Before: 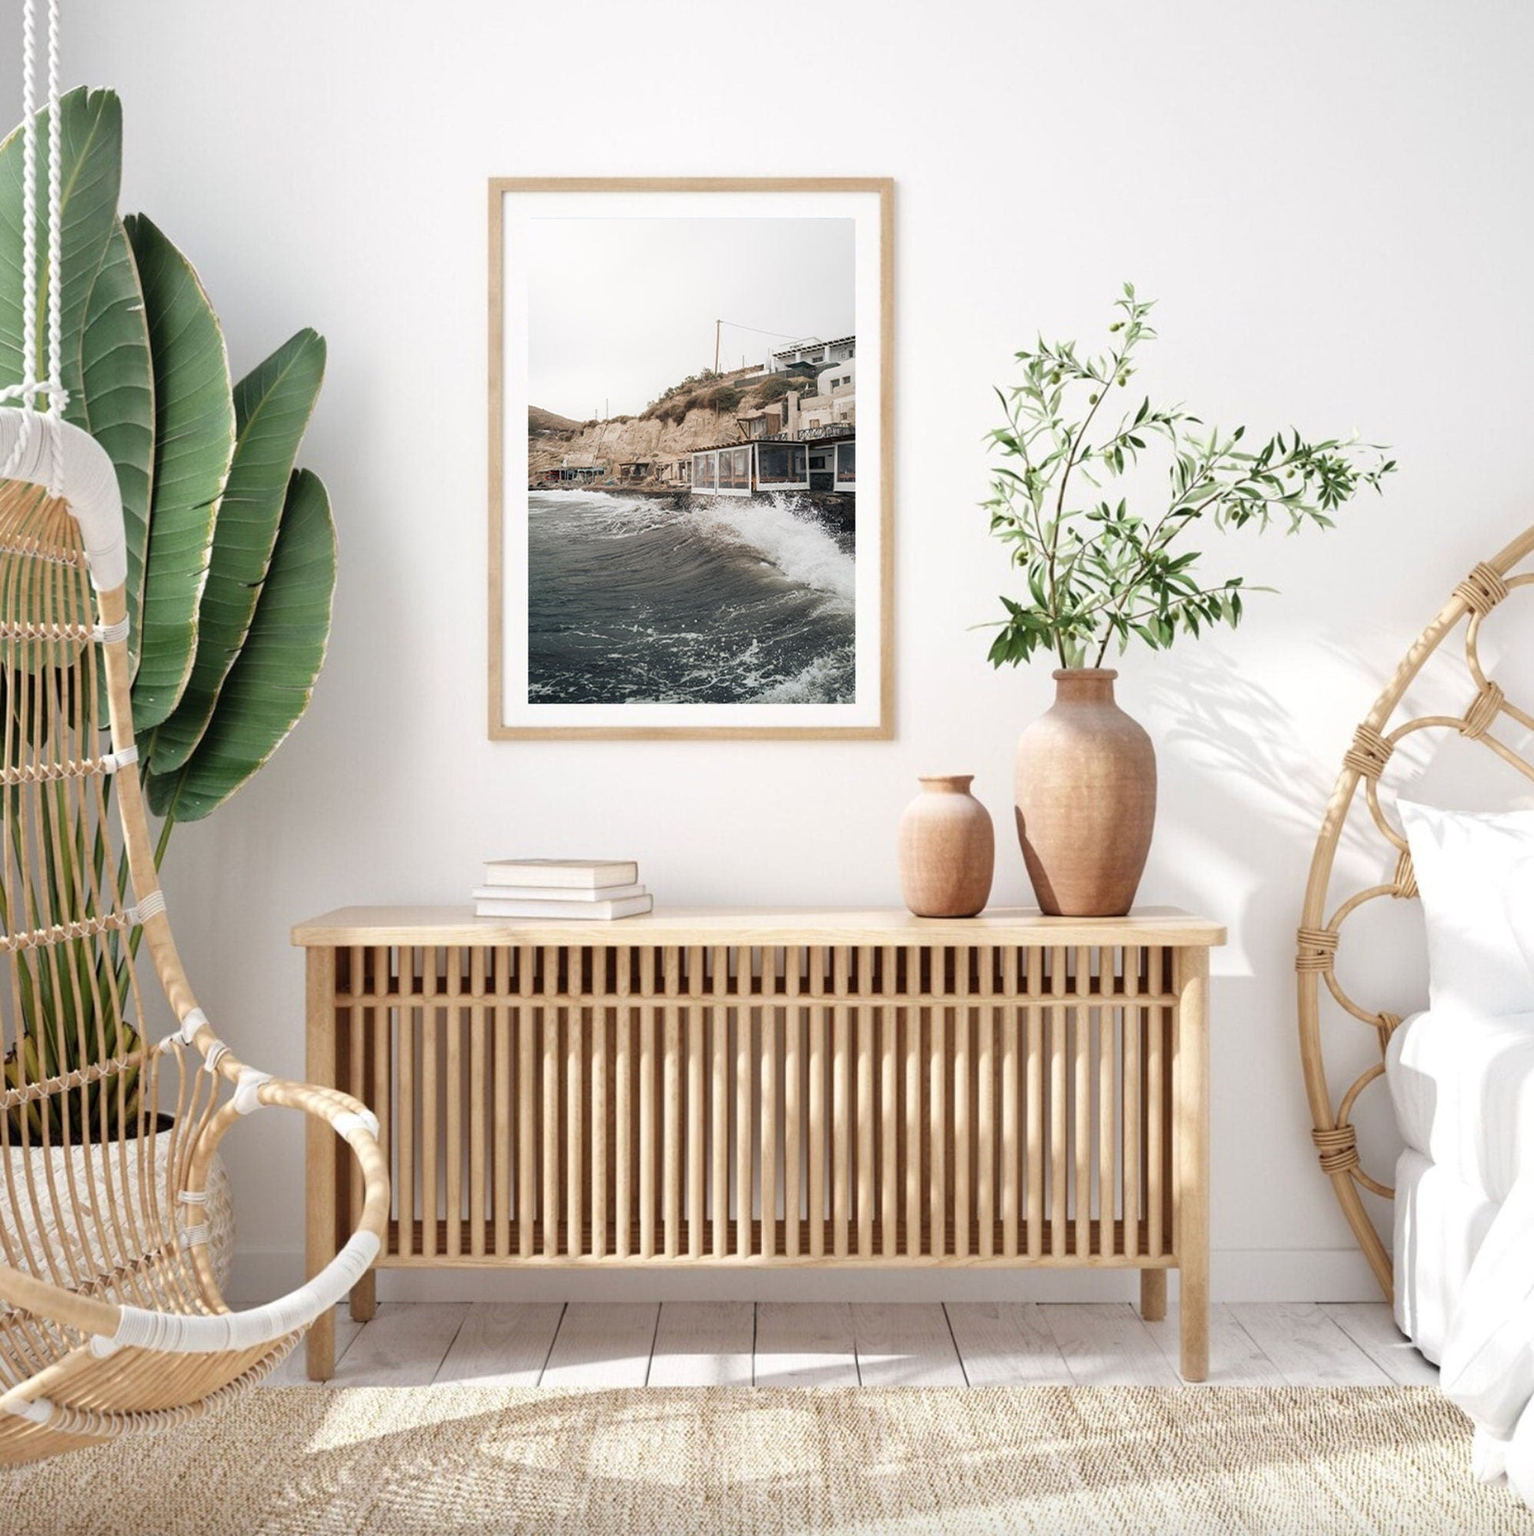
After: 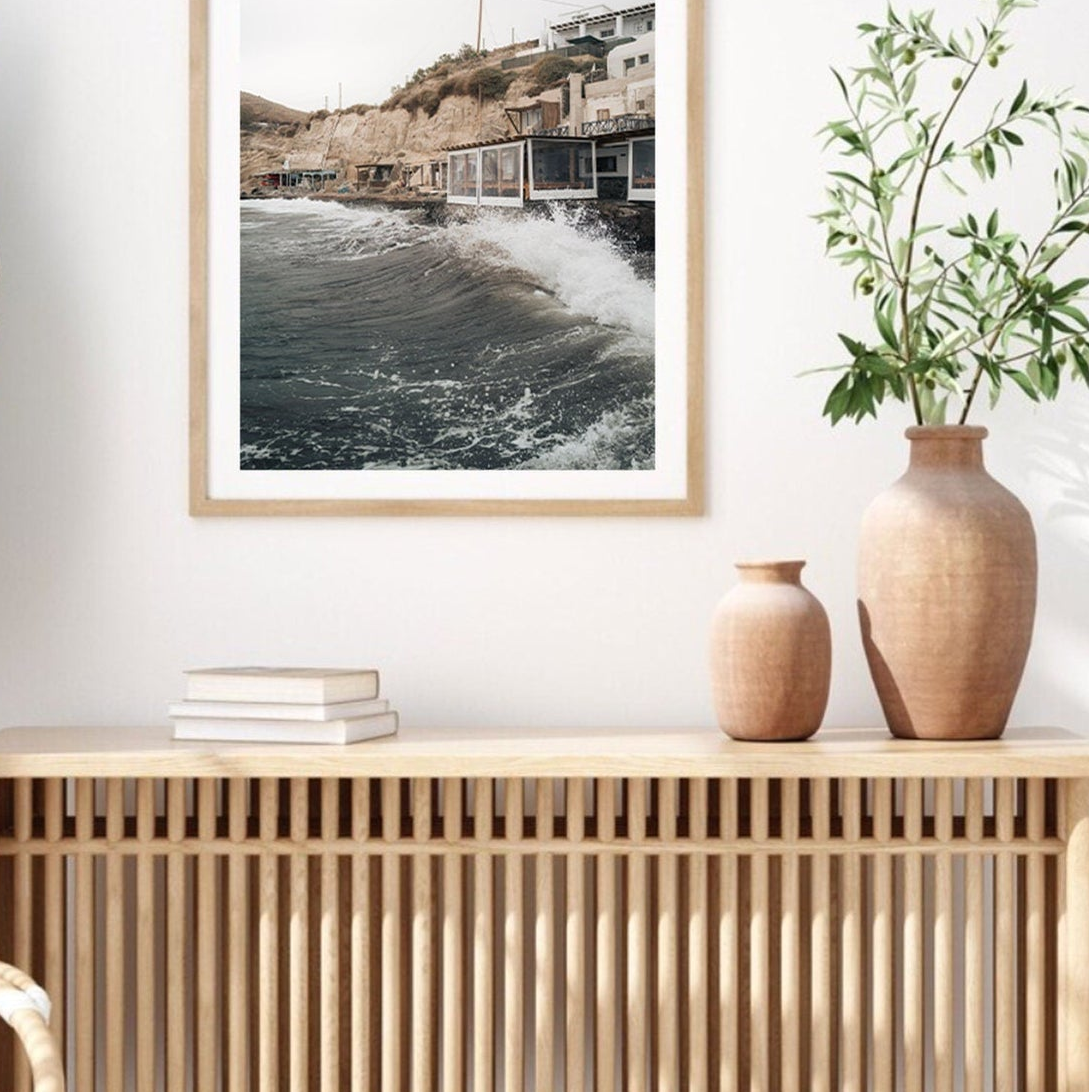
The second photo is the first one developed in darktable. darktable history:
crop and rotate: left 22.106%, top 21.717%, right 21.899%, bottom 22.212%
